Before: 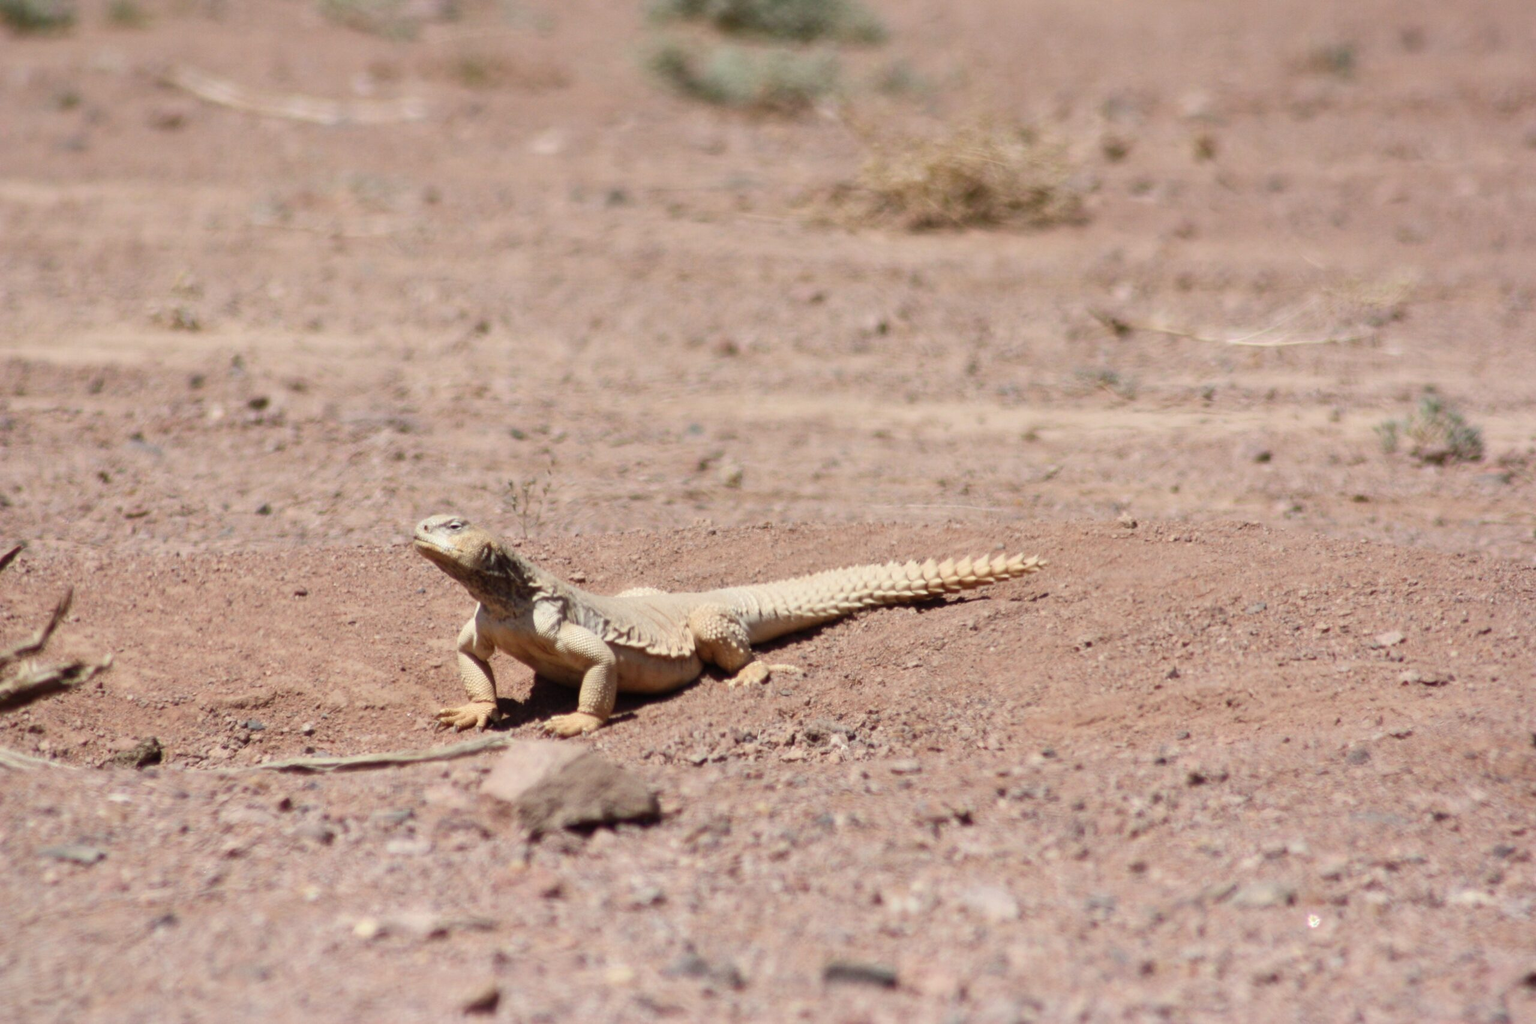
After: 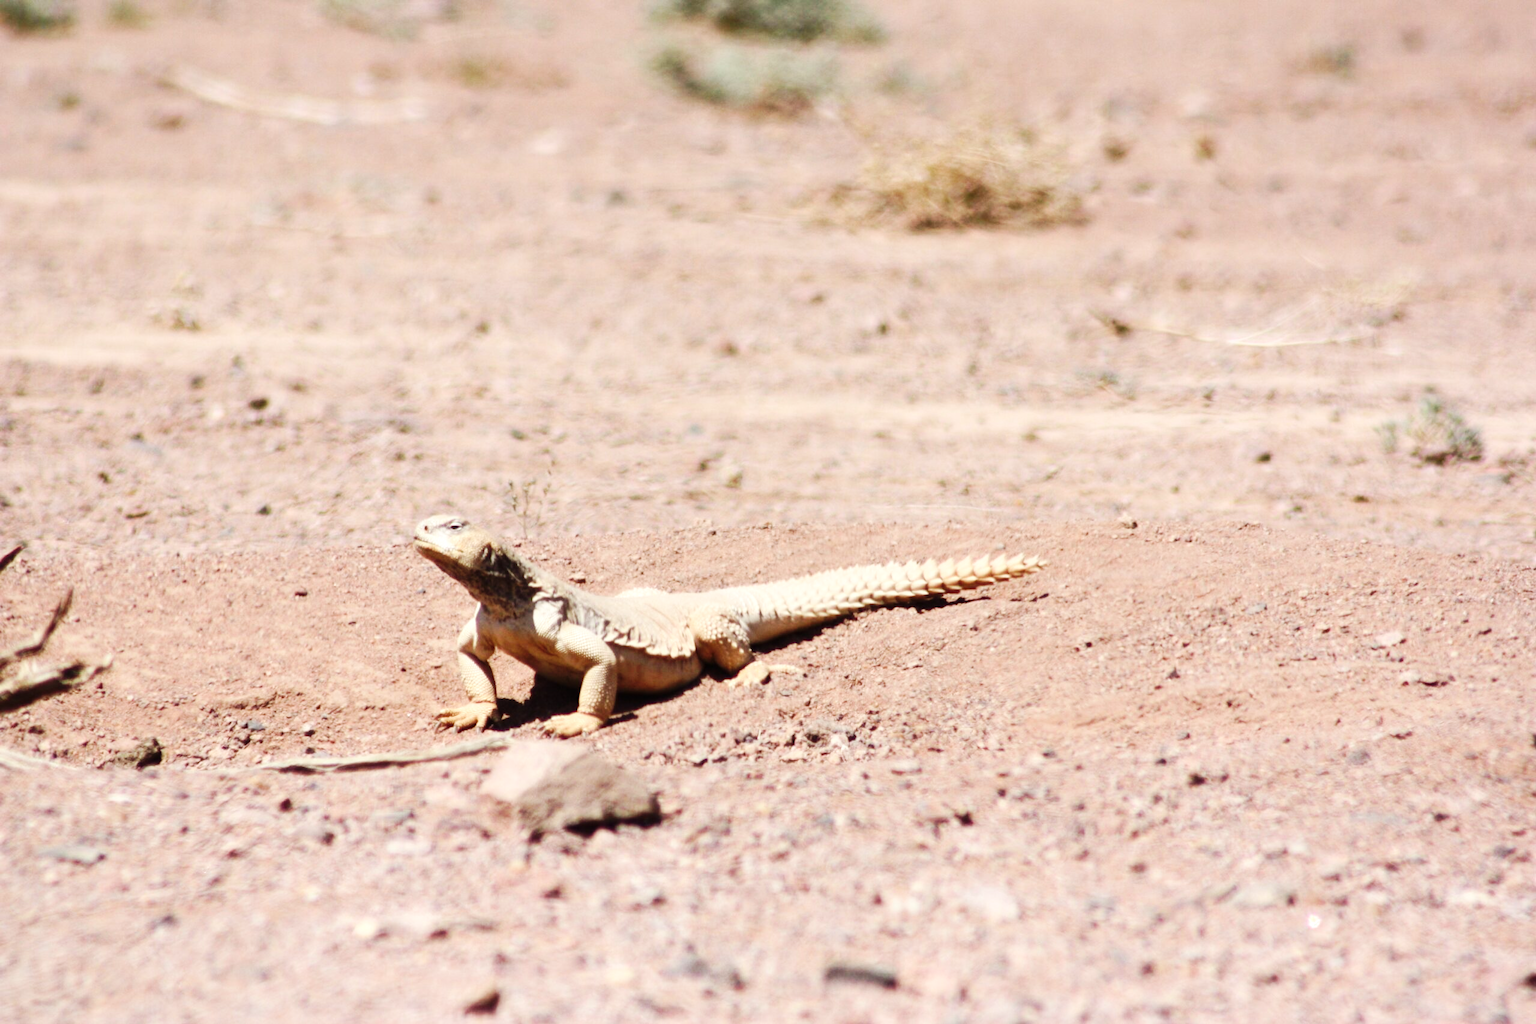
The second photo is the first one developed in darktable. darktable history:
shadows and highlights: shadows -12.5, white point adjustment 4, highlights 28.33
base curve: curves: ch0 [(0, 0) (0.032, 0.025) (0.121, 0.166) (0.206, 0.329) (0.605, 0.79) (1, 1)], preserve colors none
